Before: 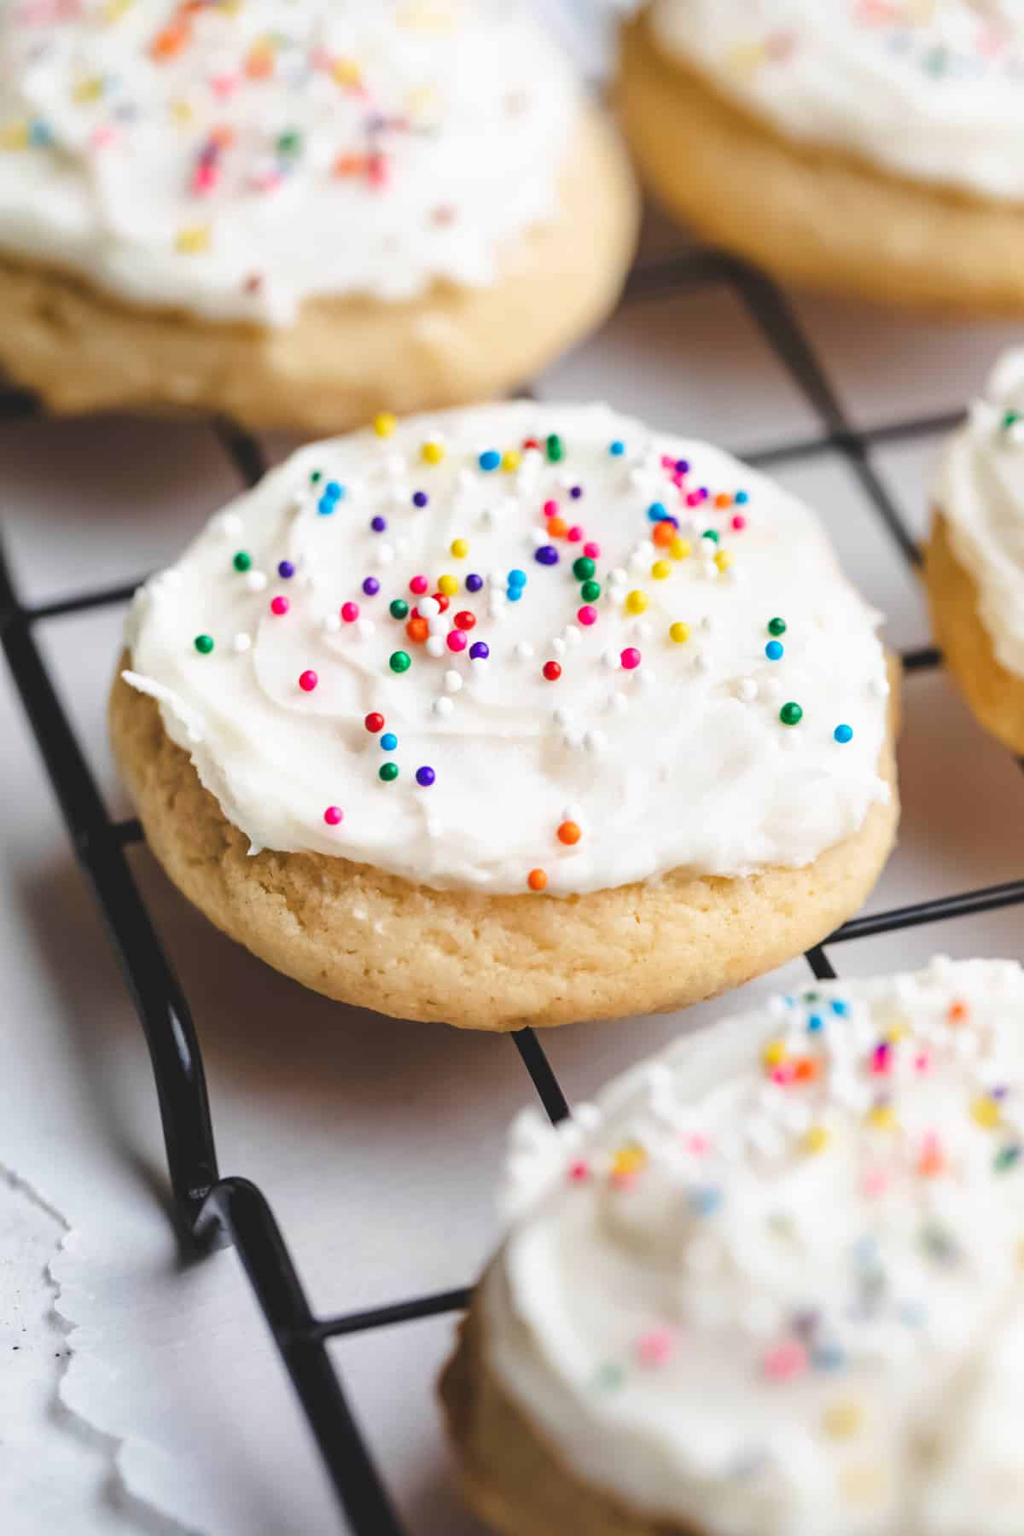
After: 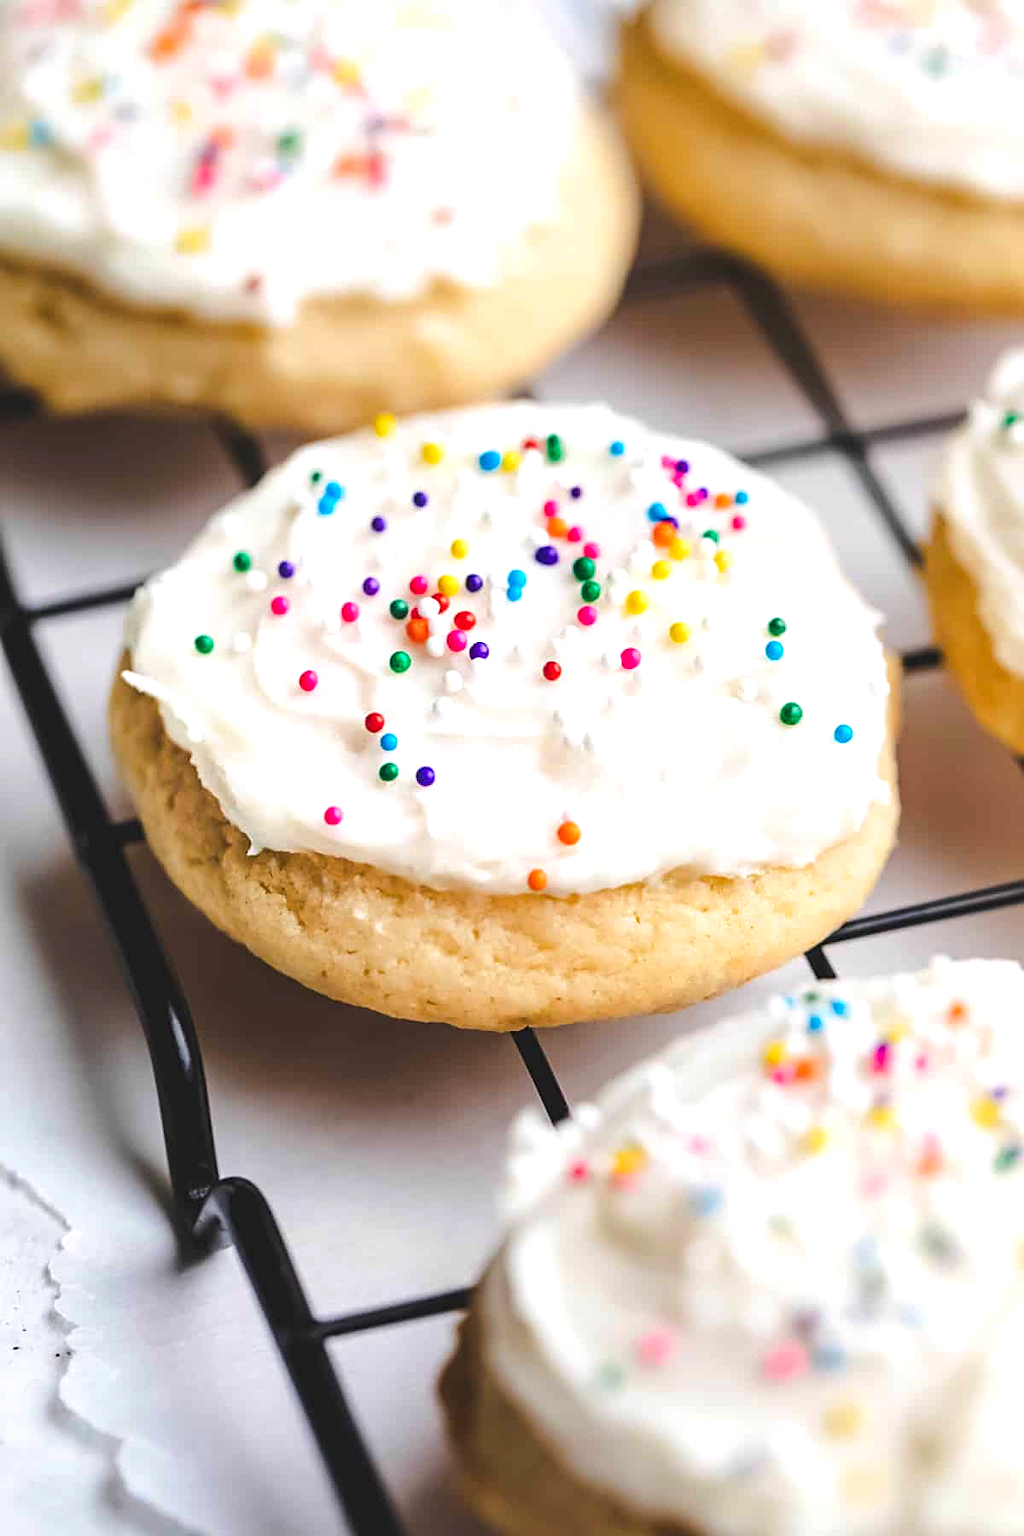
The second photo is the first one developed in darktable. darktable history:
sharpen: radius 1.948
color balance rgb: highlights gain › chroma 0.167%, highlights gain › hue 329.73°, perceptual saturation grading › global saturation 0.603%, perceptual brilliance grading › highlights 7.17%, perceptual brilliance grading › mid-tones 17.924%, perceptual brilliance grading › shadows -5.243%, global vibrance 20%
